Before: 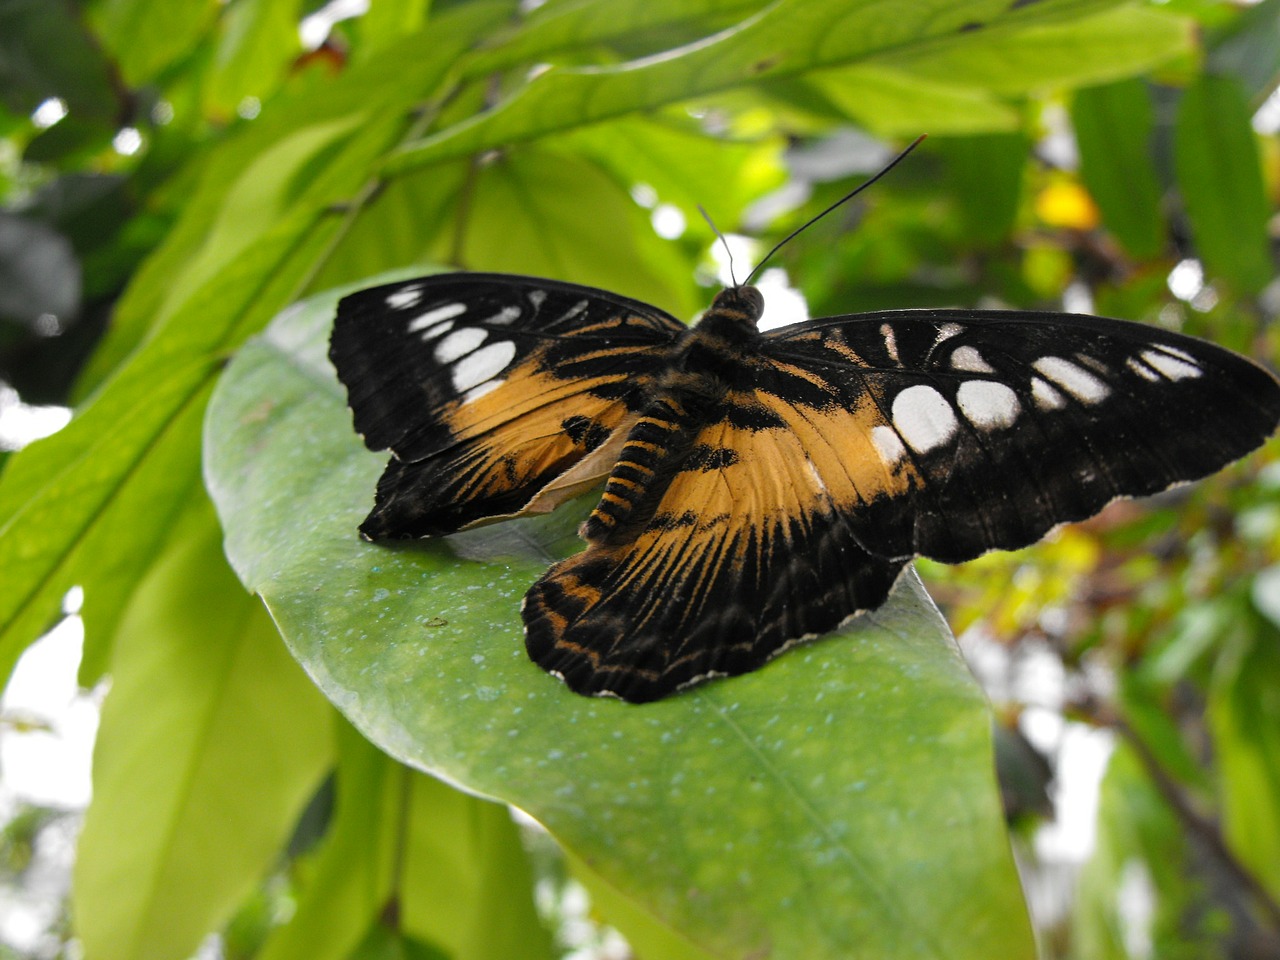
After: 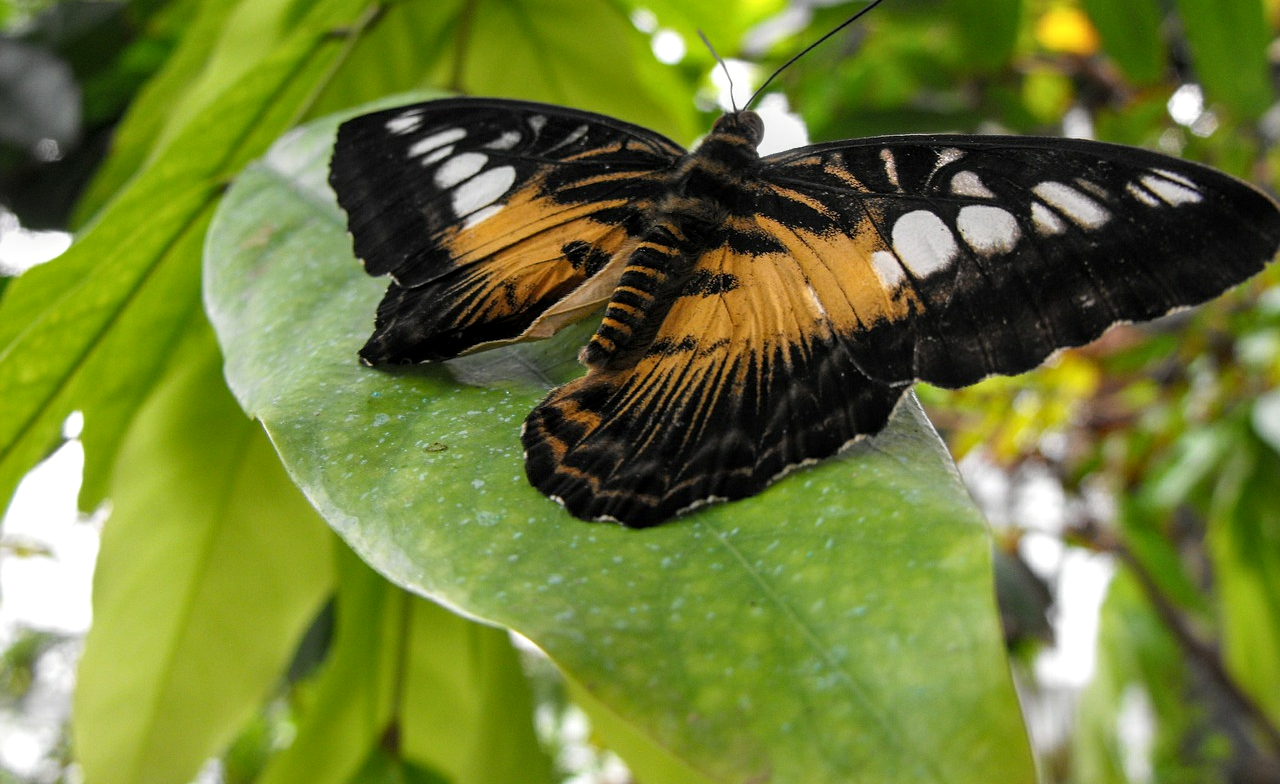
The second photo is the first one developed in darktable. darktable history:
crop and rotate: top 18.287%
local contrast: on, module defaults
